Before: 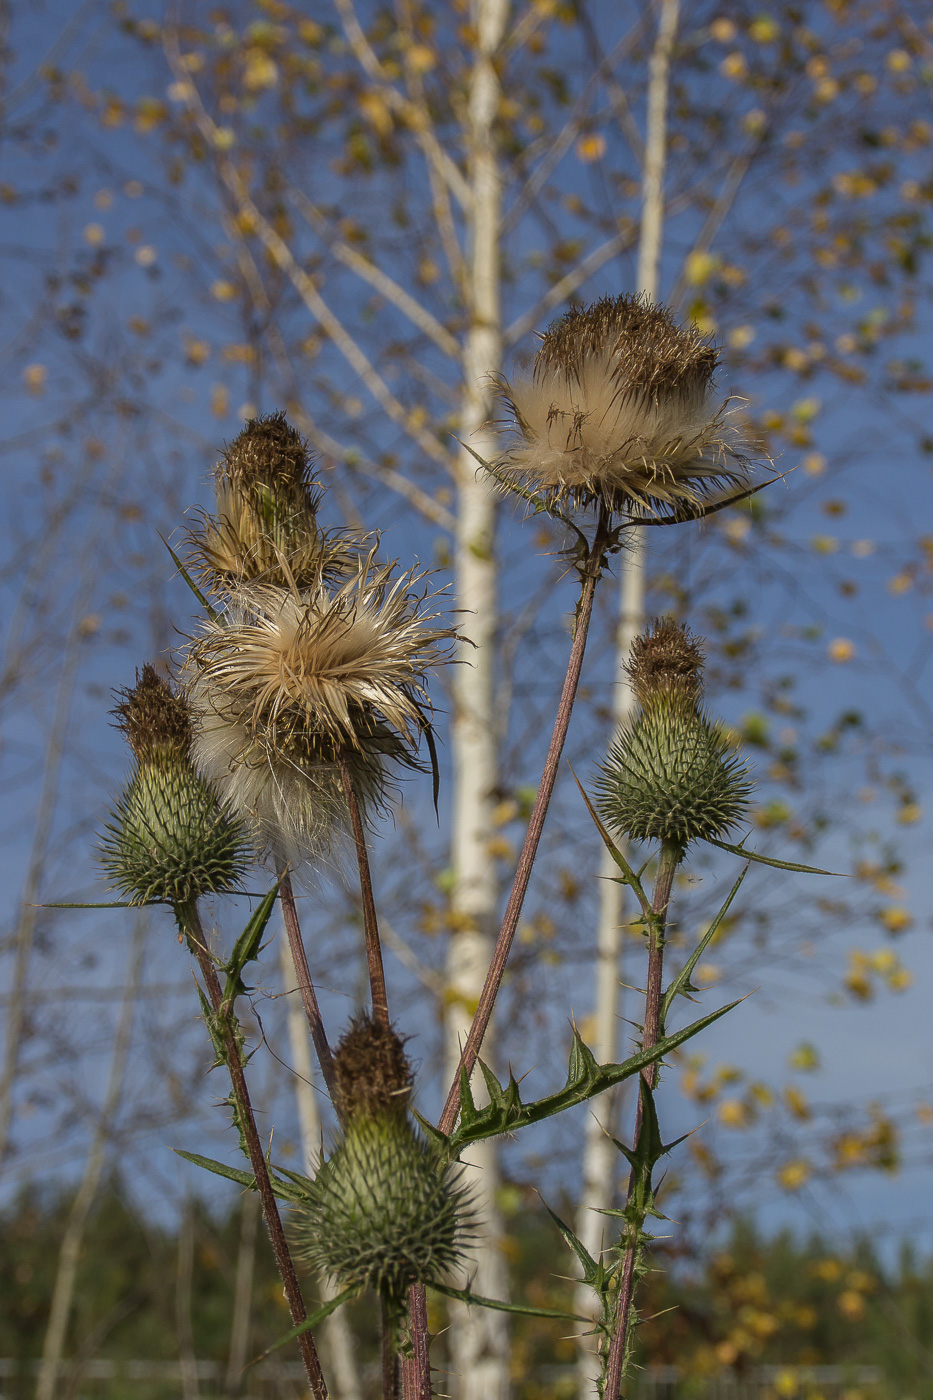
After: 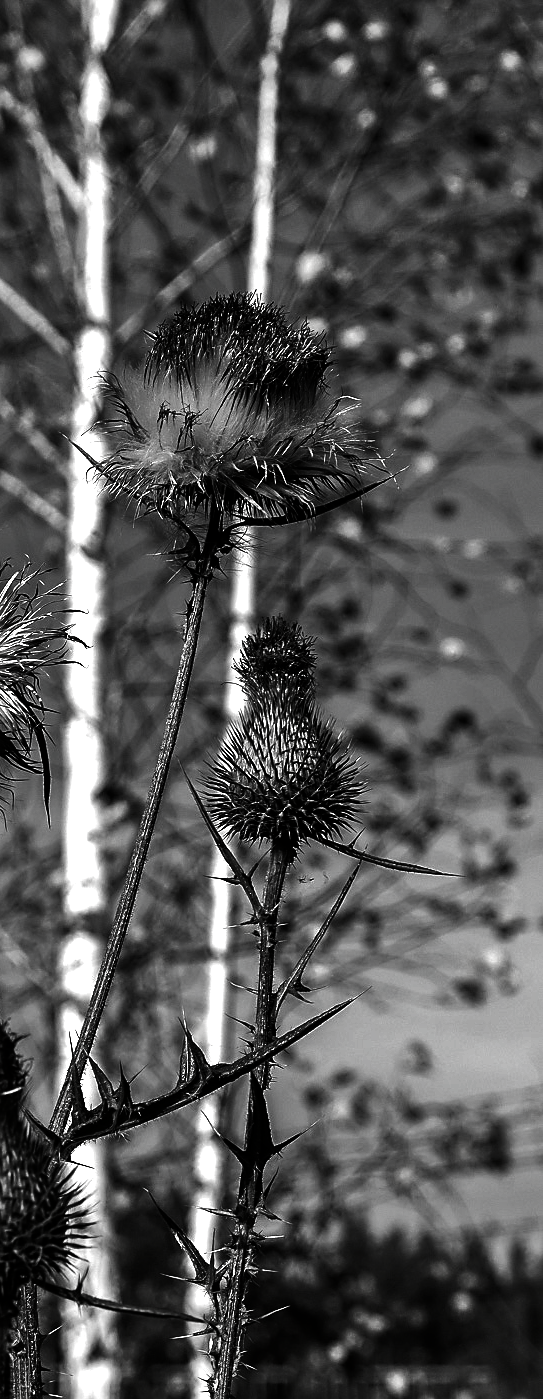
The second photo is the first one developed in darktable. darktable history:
sharpen: radius 1.881, amount 0.411, threshold 1.603
color balance rgb: perceptual saturation grading › global saturation 30.836%
exposure: exposure 0.731 EV, compensate highlight preservation false
crop: left 41.702%
tone equalizer: -8 EV -0.772 EV, -7 EV -0.675 EV, -6 EV -0.633 EV, -5 EV -0.424 EV, -3 EV 0.377 EV, -2 EV 0.6 EV, -1 EV 0.674 EV, +0 EV 0.747 EV, edges refinement/feathering 500, mask exposure compensation -1.57 EV, preserve details no
contrast brightness saturation: contrast 0.019, brightness -0.994, saturation -0.994
shadows and highlights: shadows 52.89, soften with gaussian
